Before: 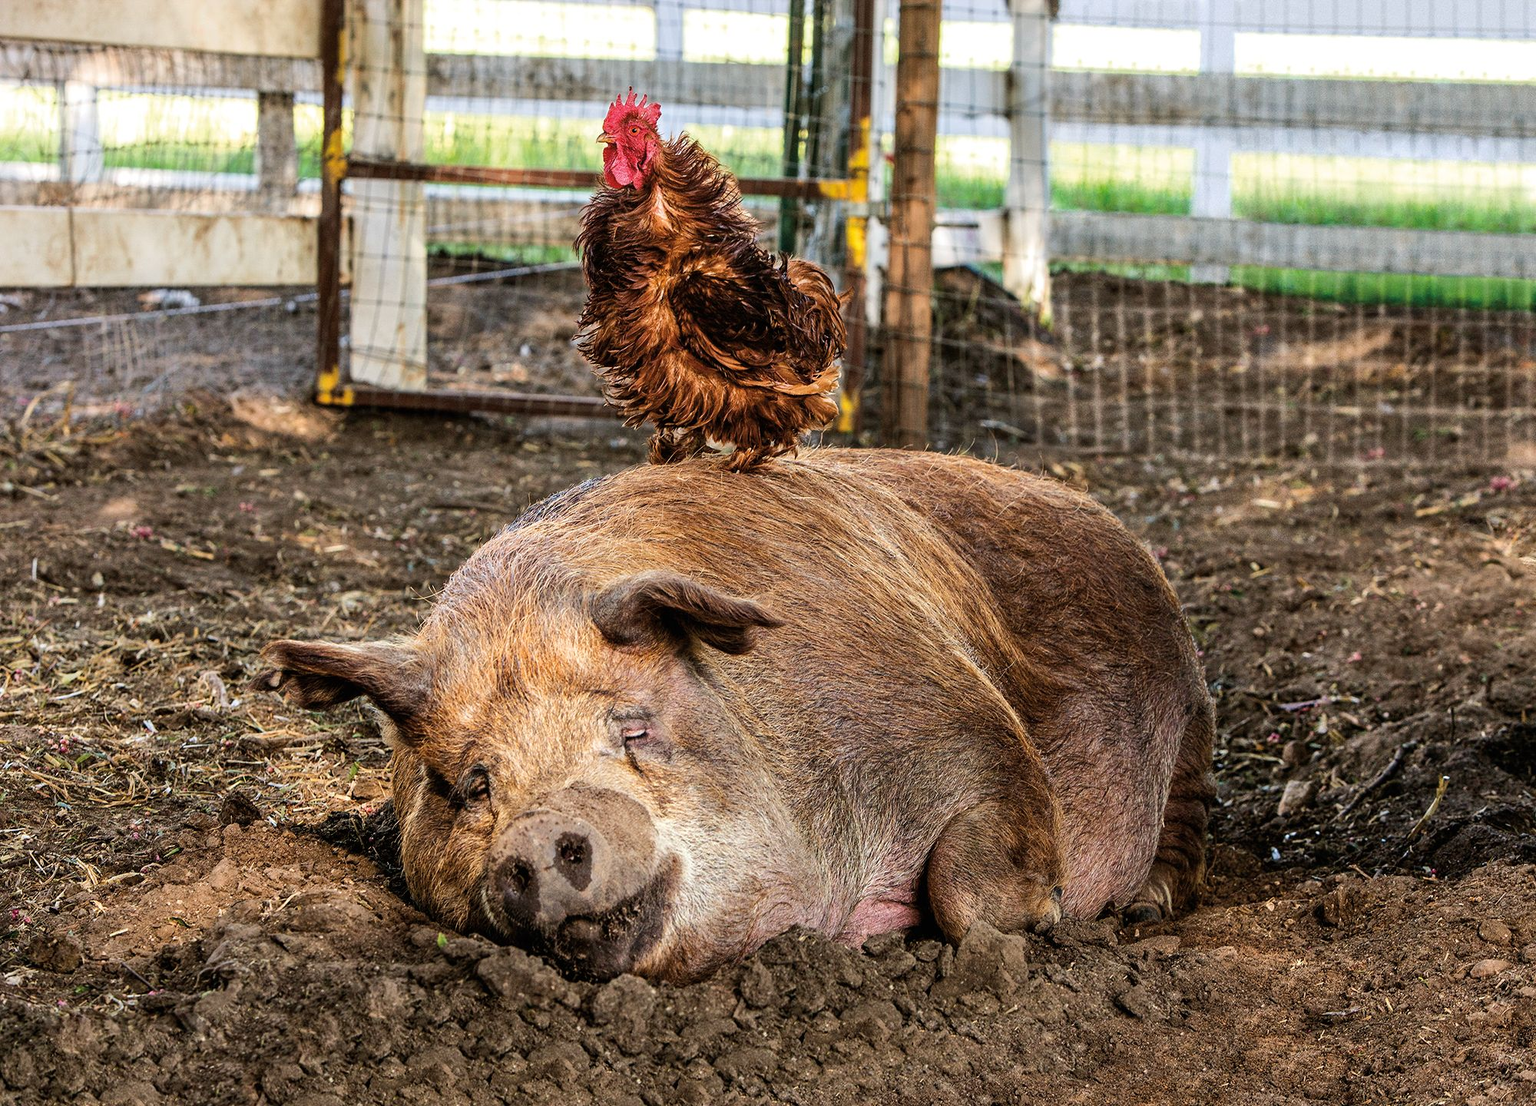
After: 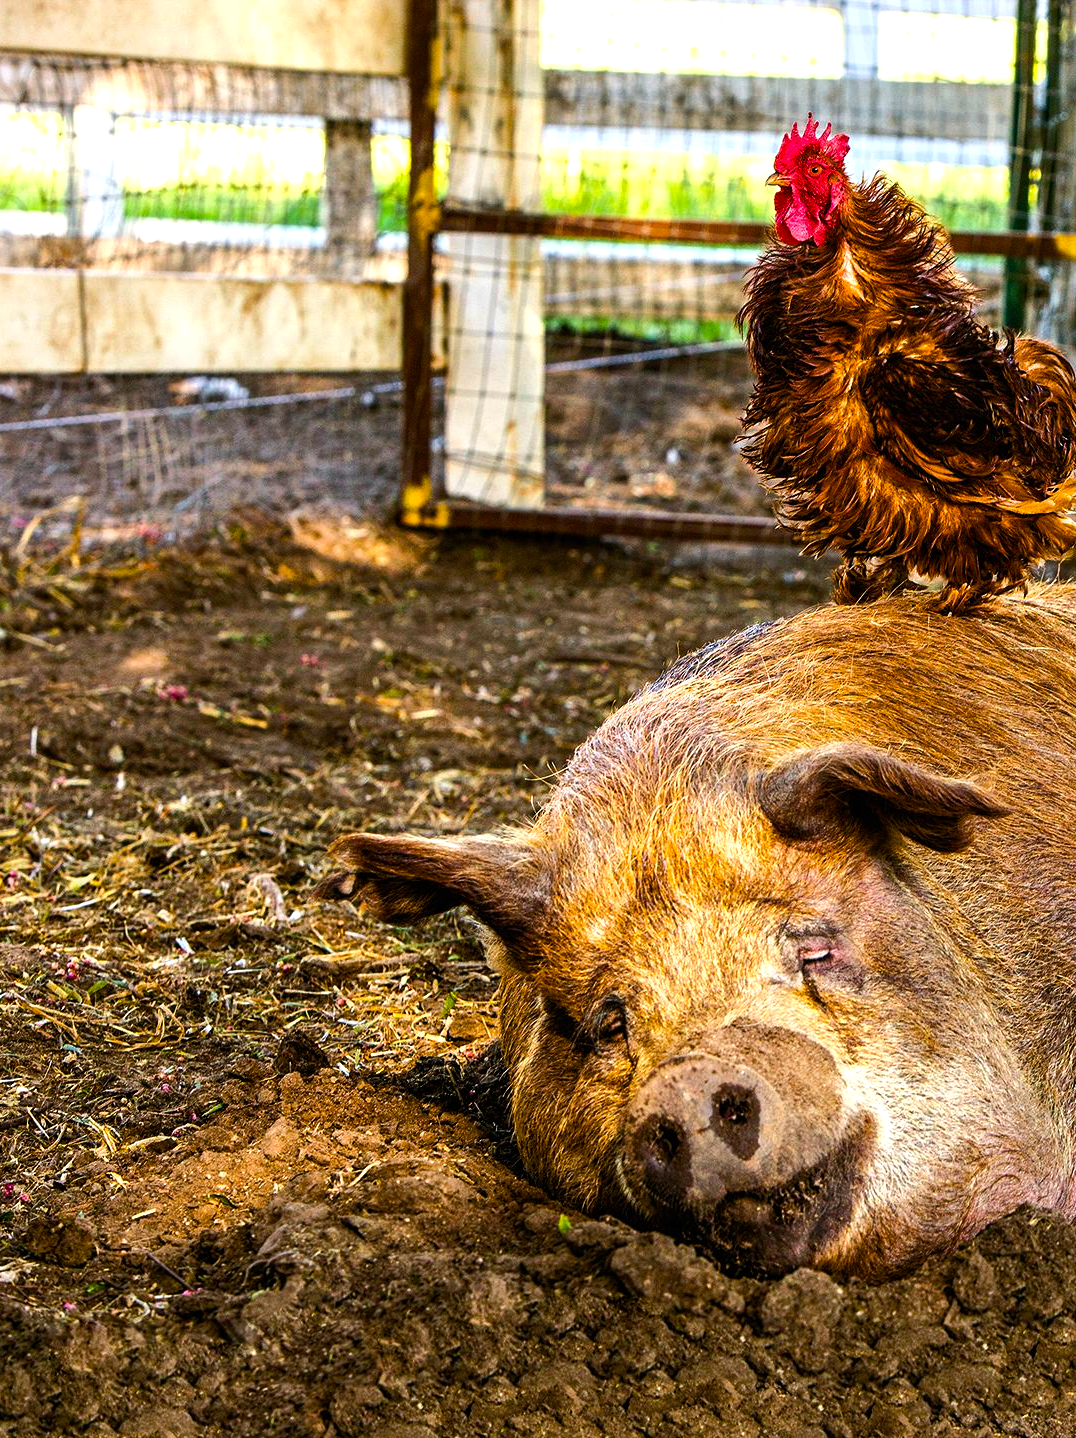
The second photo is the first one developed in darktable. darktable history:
color balance rgb: linear chroma grading › global chroma 9%, perceptual saturation grading › global saturation 36%, perceptual saturation grading › shadows 35%, perceptual brilliance grading › global brilliance 15%, perceptual brilliance grading › shadows -35%, global vibrance 15%
crop: left 0.587%, right 45.588%, bottom 0.086%
